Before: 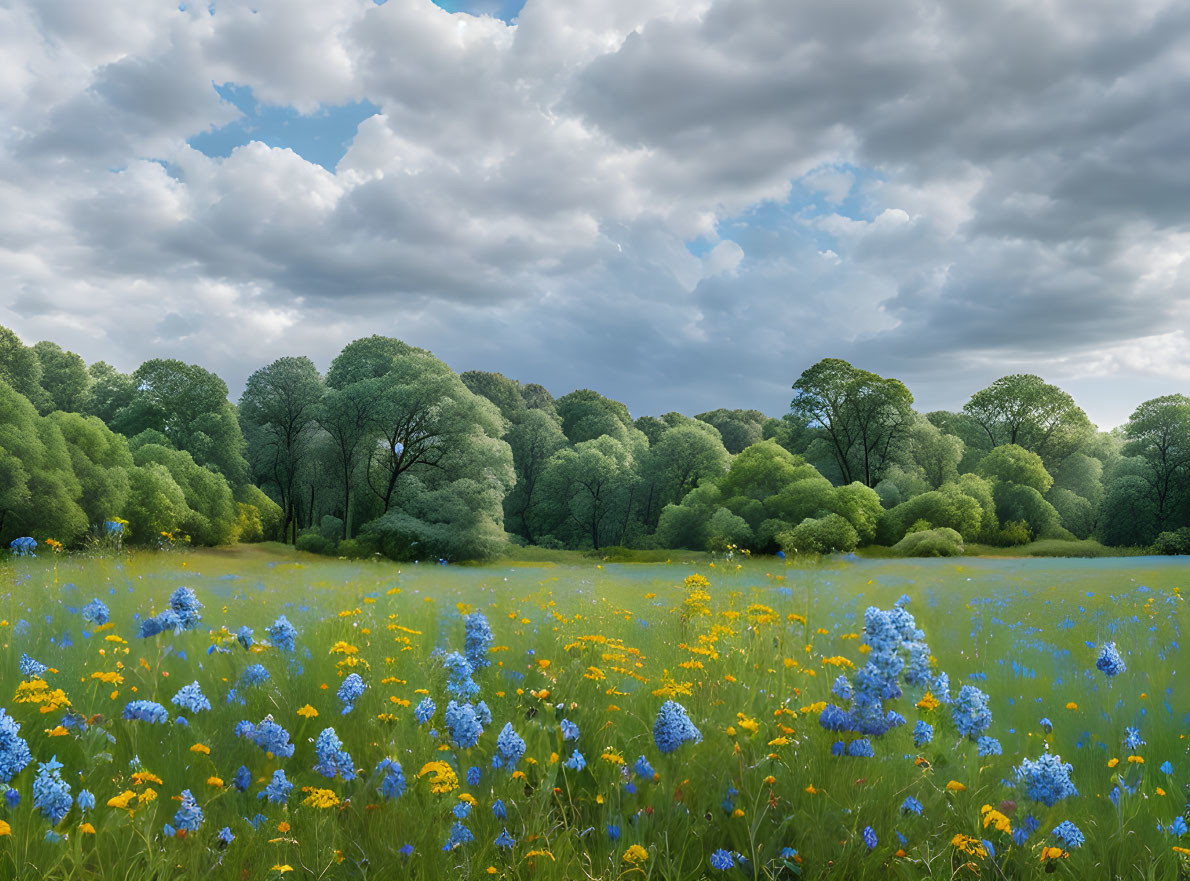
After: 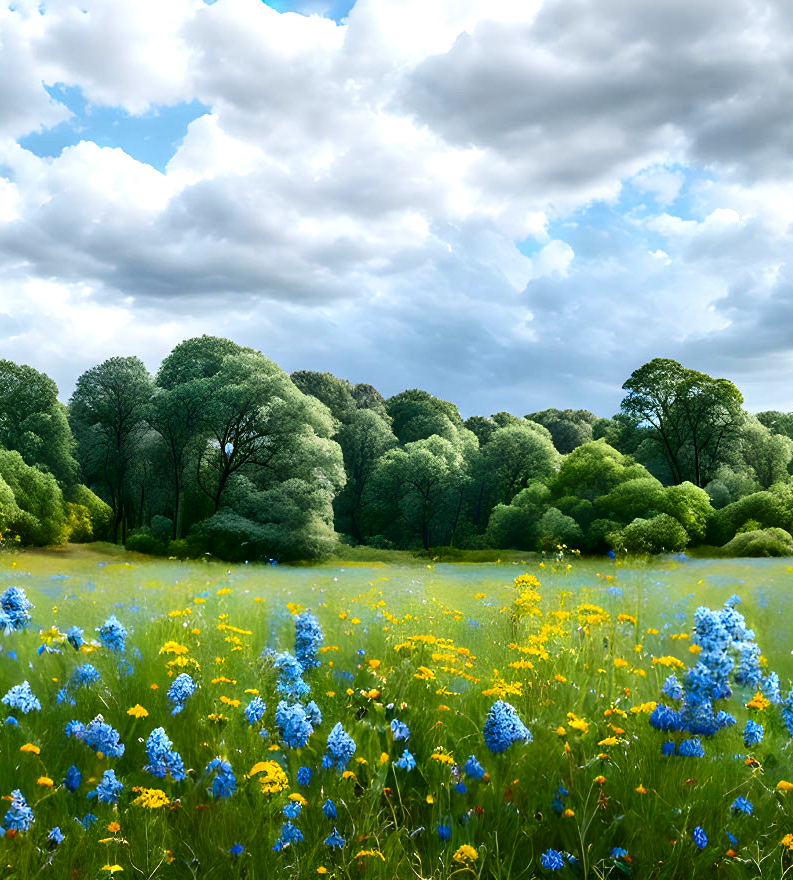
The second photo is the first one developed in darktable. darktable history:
tone equalizer: on, module defaults
exposure: black level correction 0, exposure 0.7 EV, compensate highlight preservation false
crop and rotate: left 14.292%, right 19.041%
contrast brightness saturation: contrast 0.19, brightness -0.24, saturation 0.11
